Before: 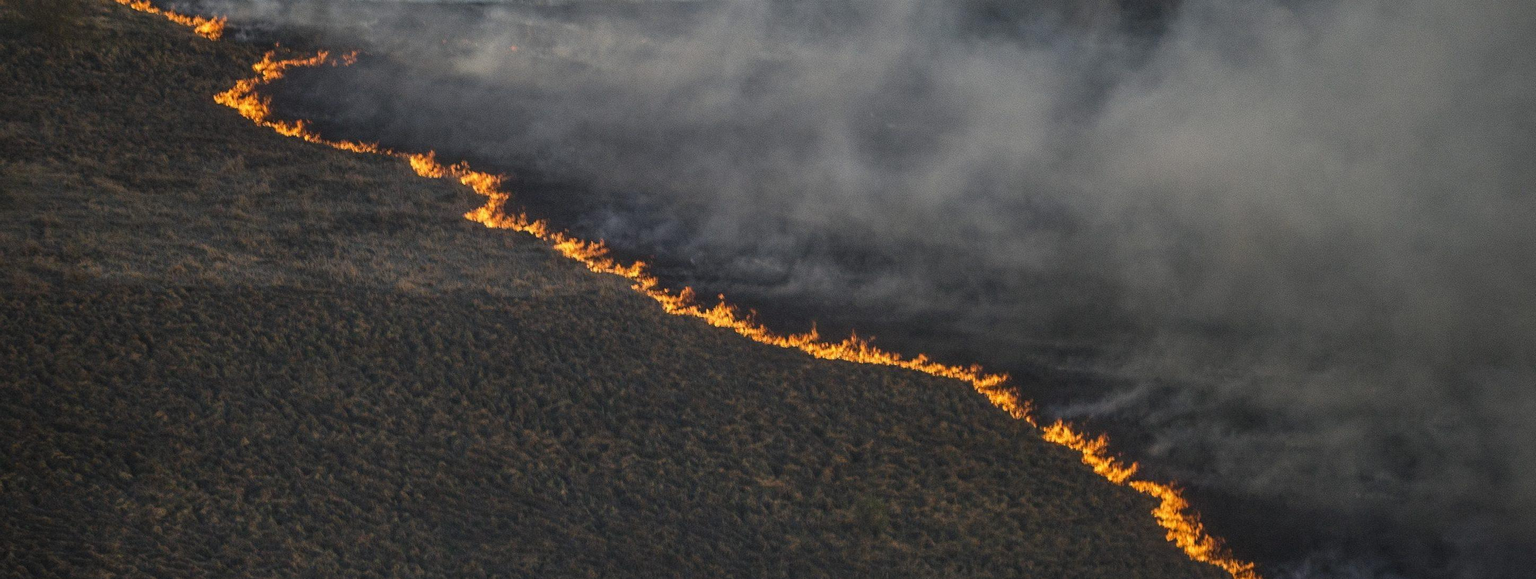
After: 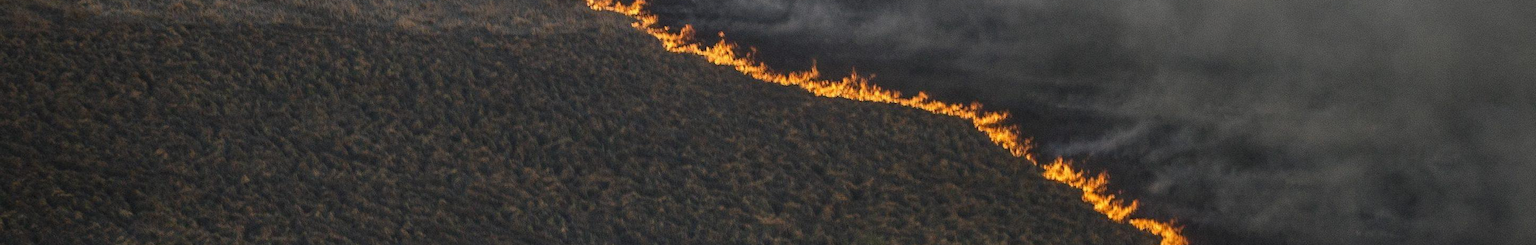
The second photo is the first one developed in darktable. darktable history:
crop: top 45.385%, bottom 12.194%
